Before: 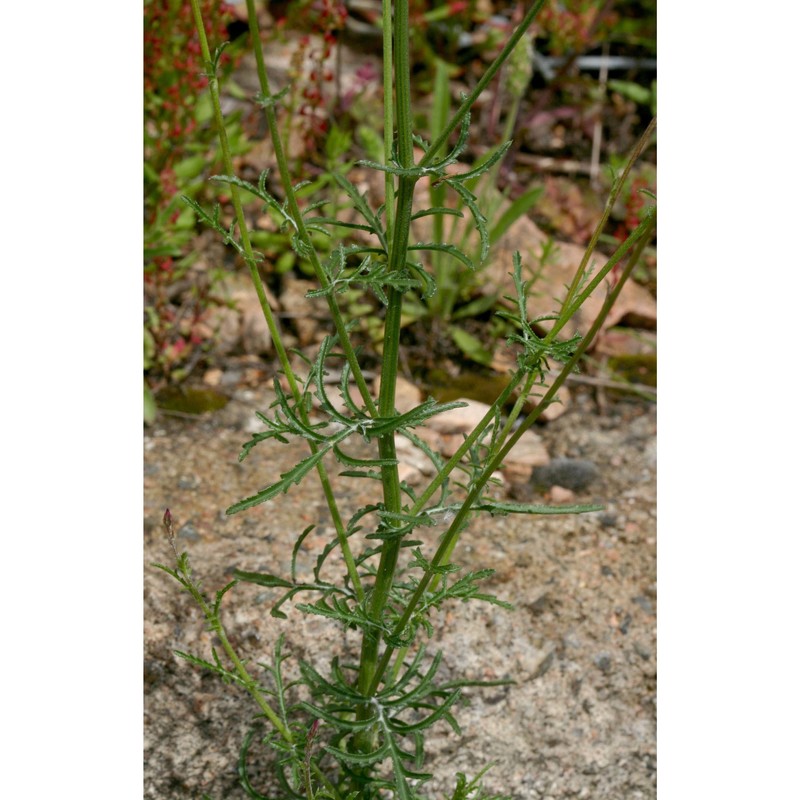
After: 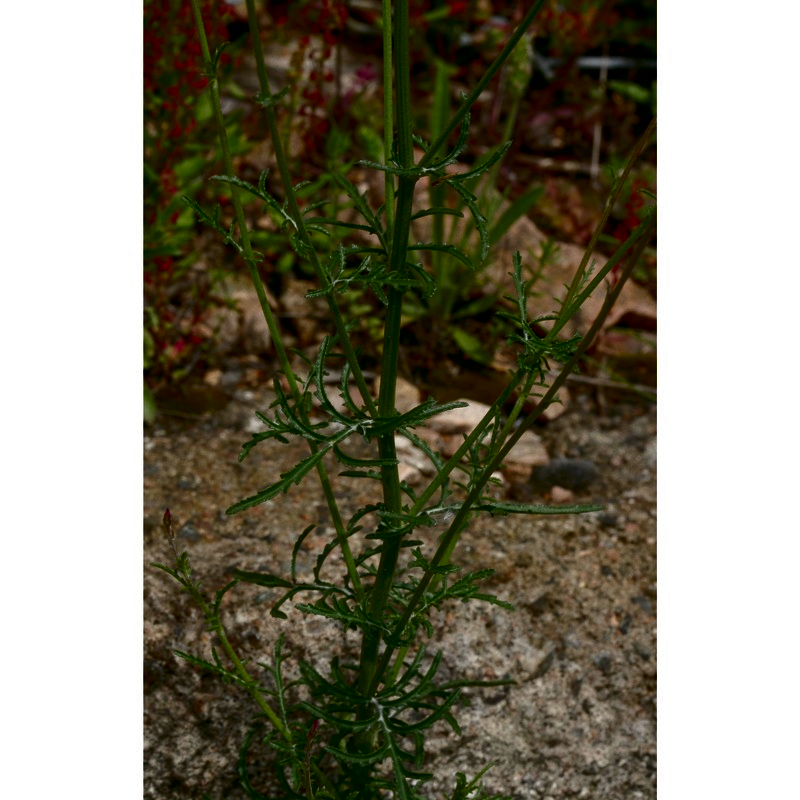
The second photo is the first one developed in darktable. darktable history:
contrast brightness saturation: brightness -0.533
